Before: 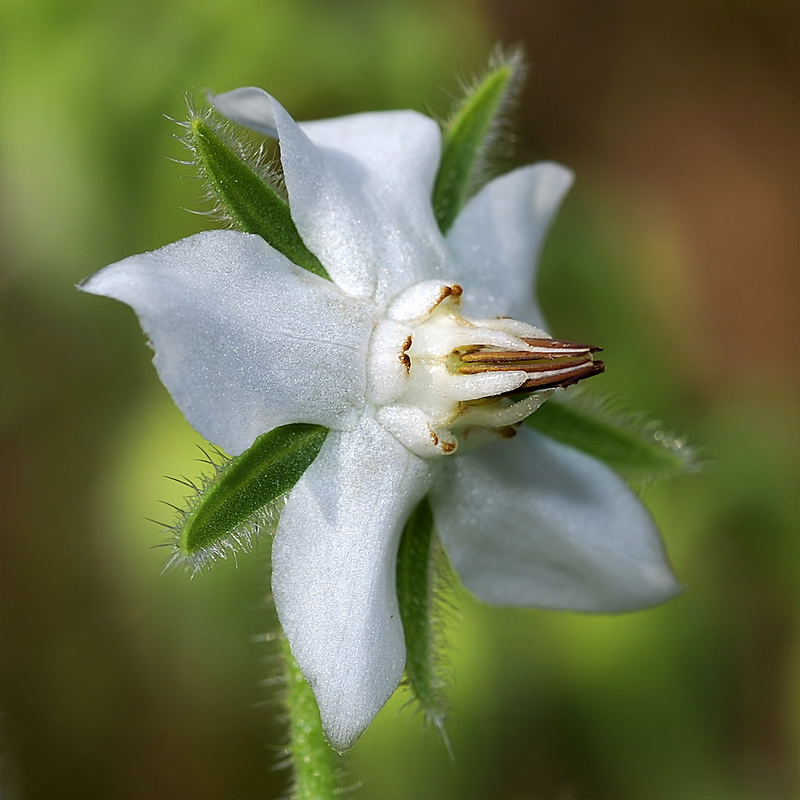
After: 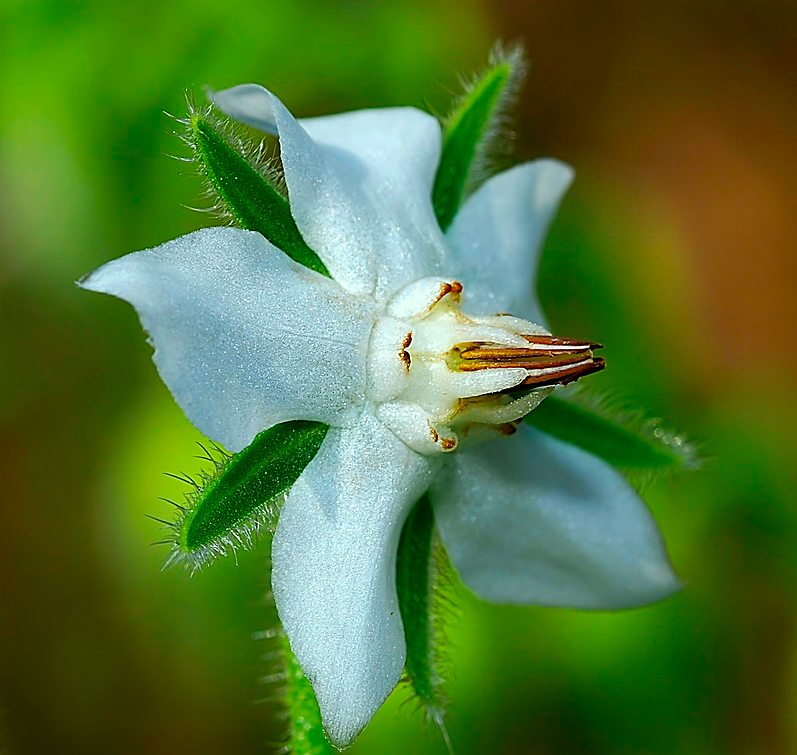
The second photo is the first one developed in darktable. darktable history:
crop: top 0.459%, right 0.258%, bottom 5.094%
color correction: highlights a* -7.66, highlights b* 1.13, shadows a* -2.88, saturation 1.38
exposure: exposure -0.049 EV, compensate highlight preservation false
sharpen: on, module defaults
